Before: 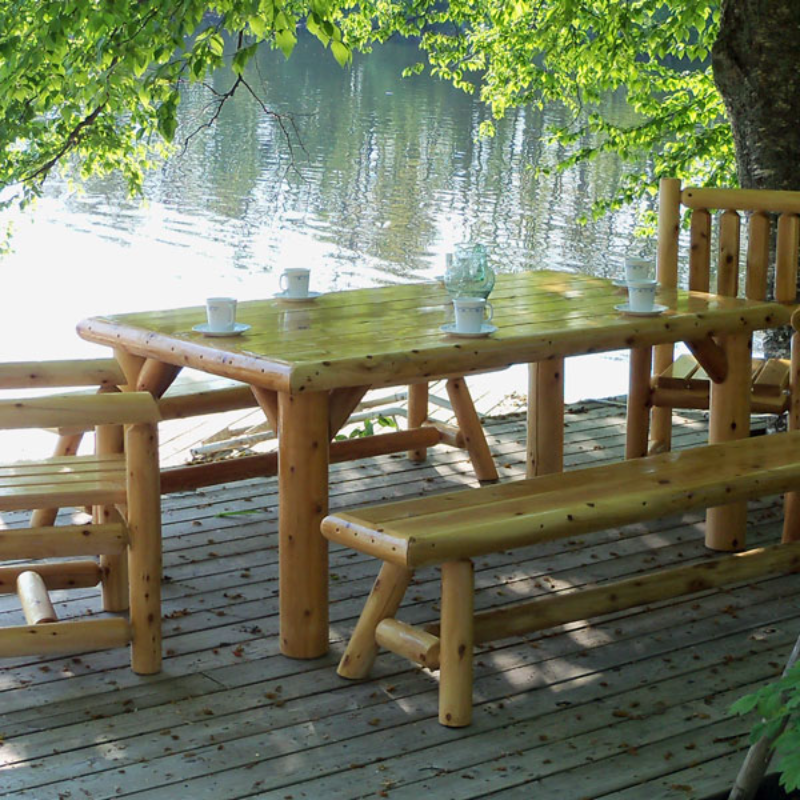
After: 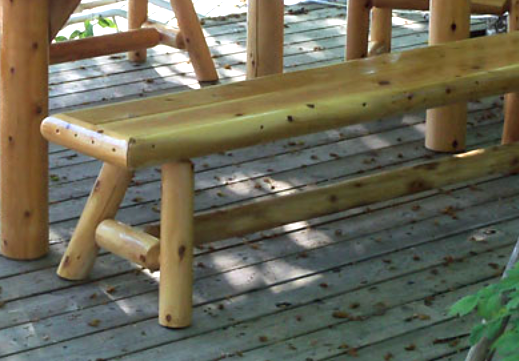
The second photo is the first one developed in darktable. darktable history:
crop and rotate: left 35.052%, top 49.98%, bottom 4.817%
color calibration: illuminant as shot in camera, x 0.358, y 0.373, temperature 4628.91 K
exposure: black level correction 0, exposure 0.86 EV, compensate exposure bias true, compensate highlight preservation false
